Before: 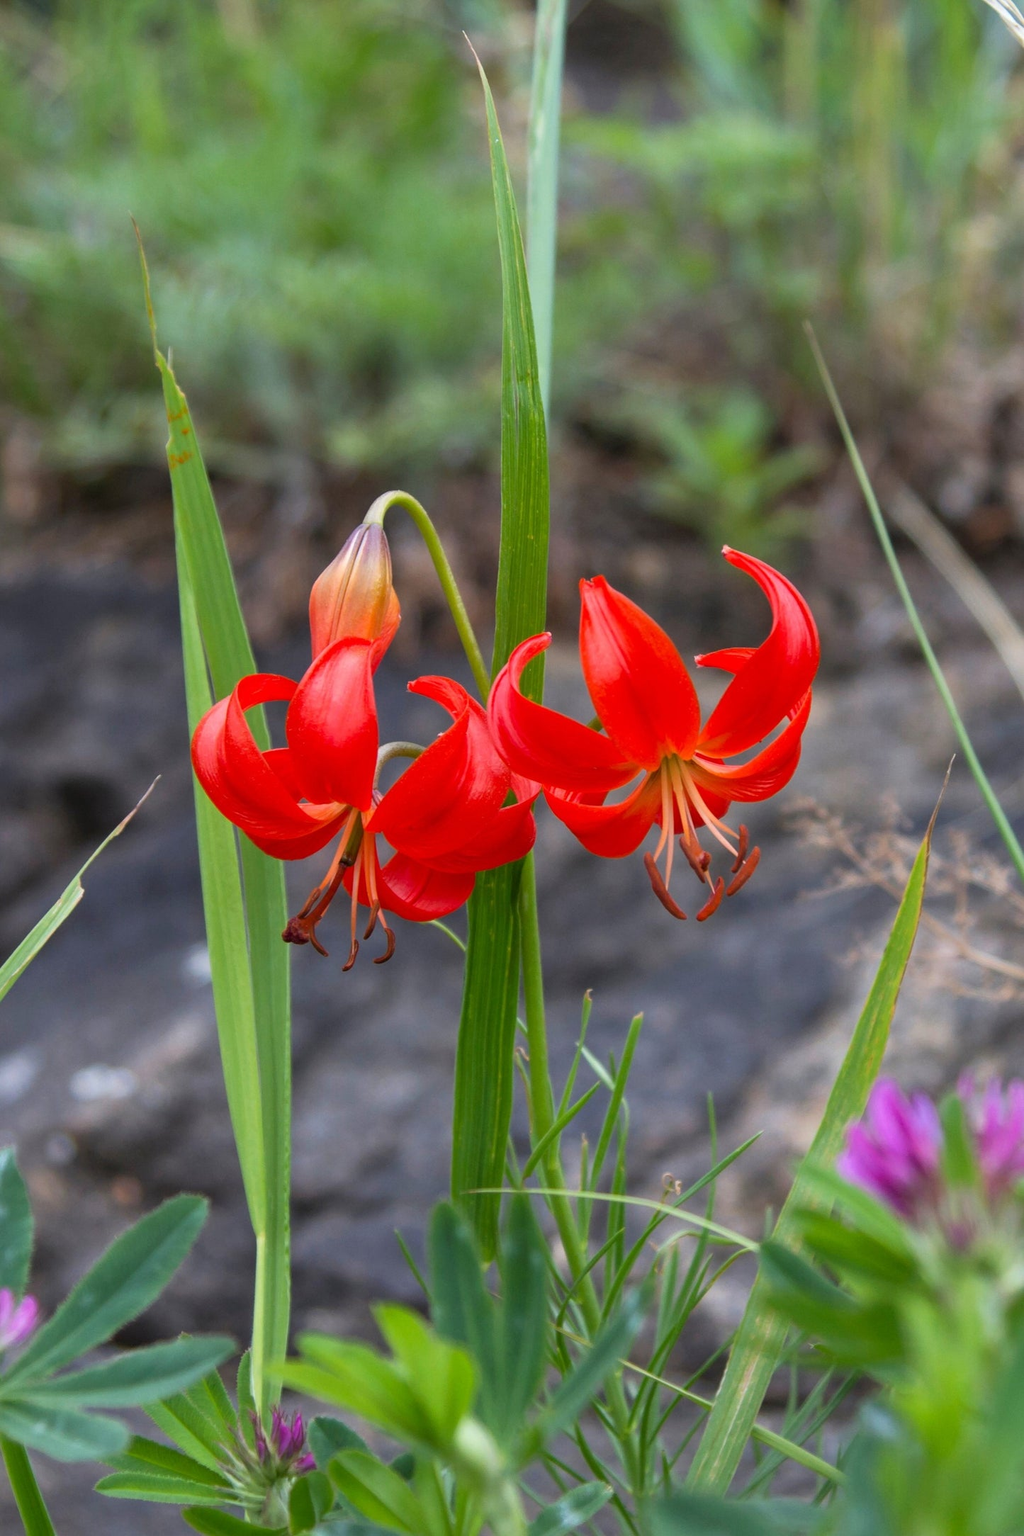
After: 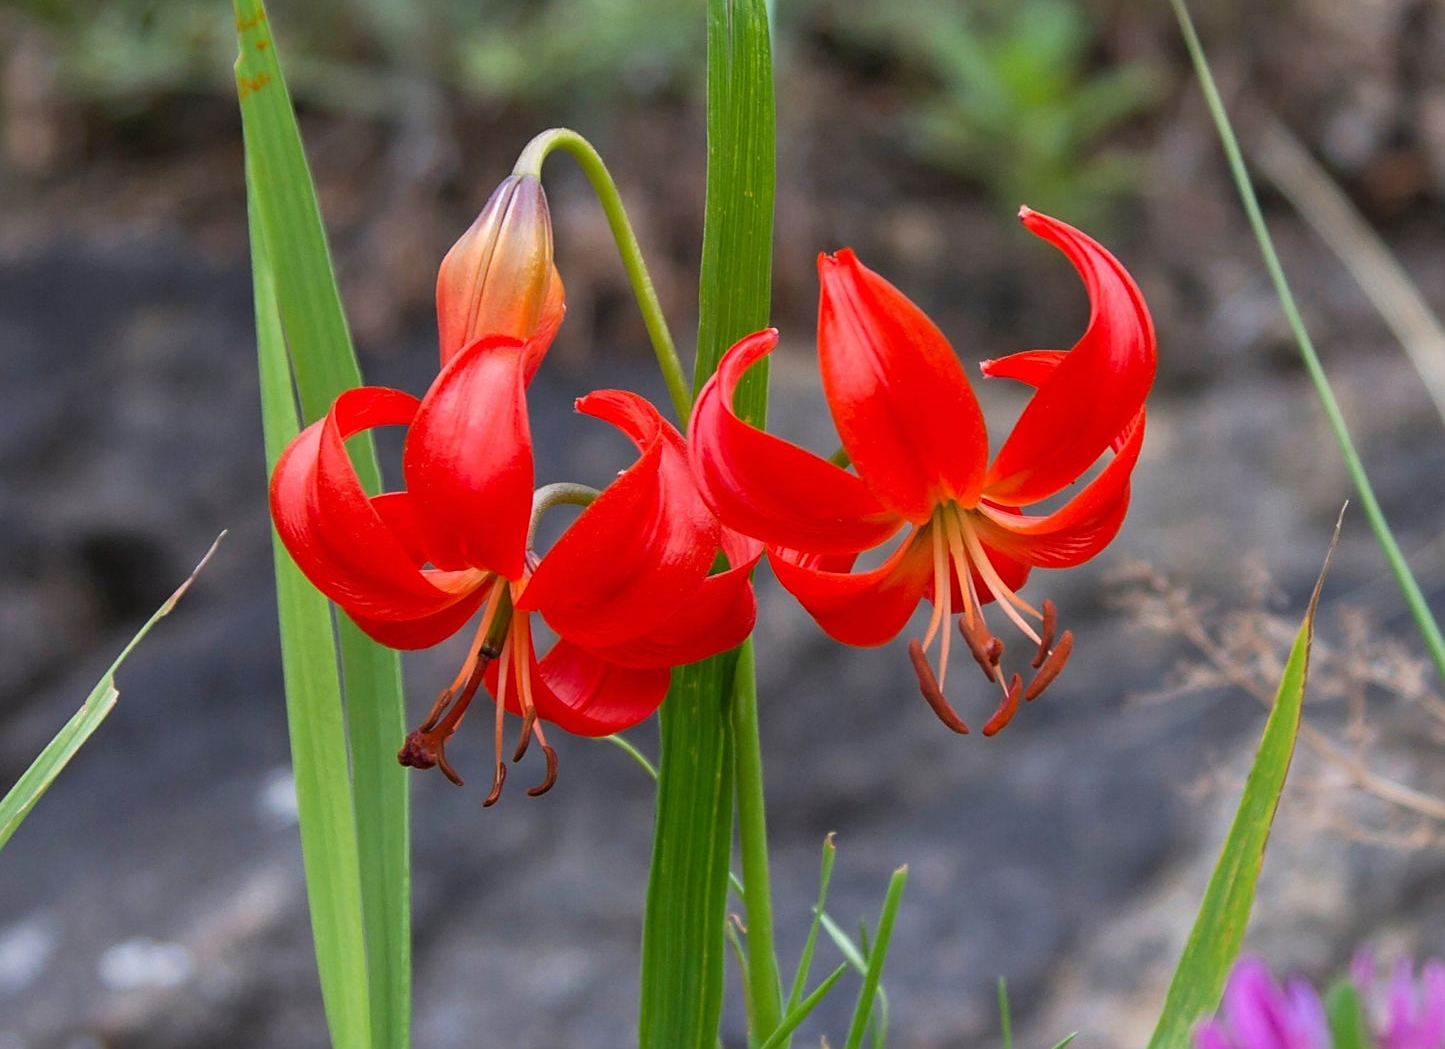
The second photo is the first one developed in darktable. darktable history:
crop and rotate: top 26.056%, bottom 25.543%
sharpen: radius 1.864, amount 0.398, threshold 1.271
